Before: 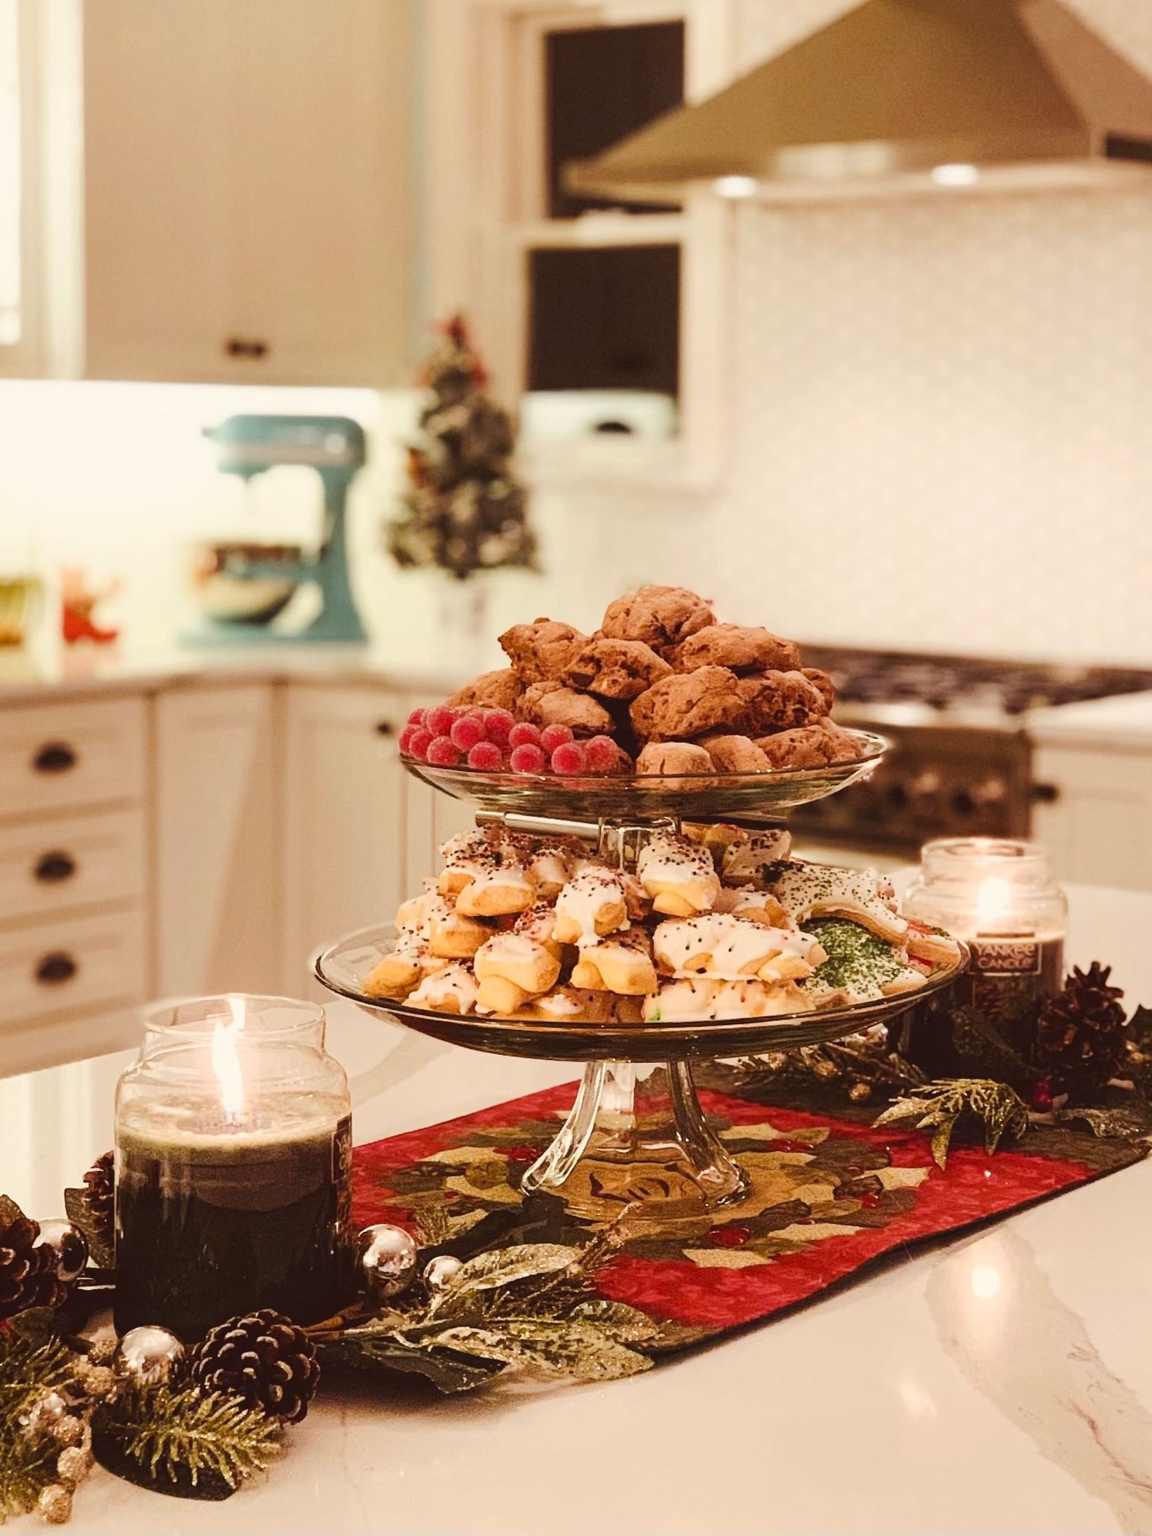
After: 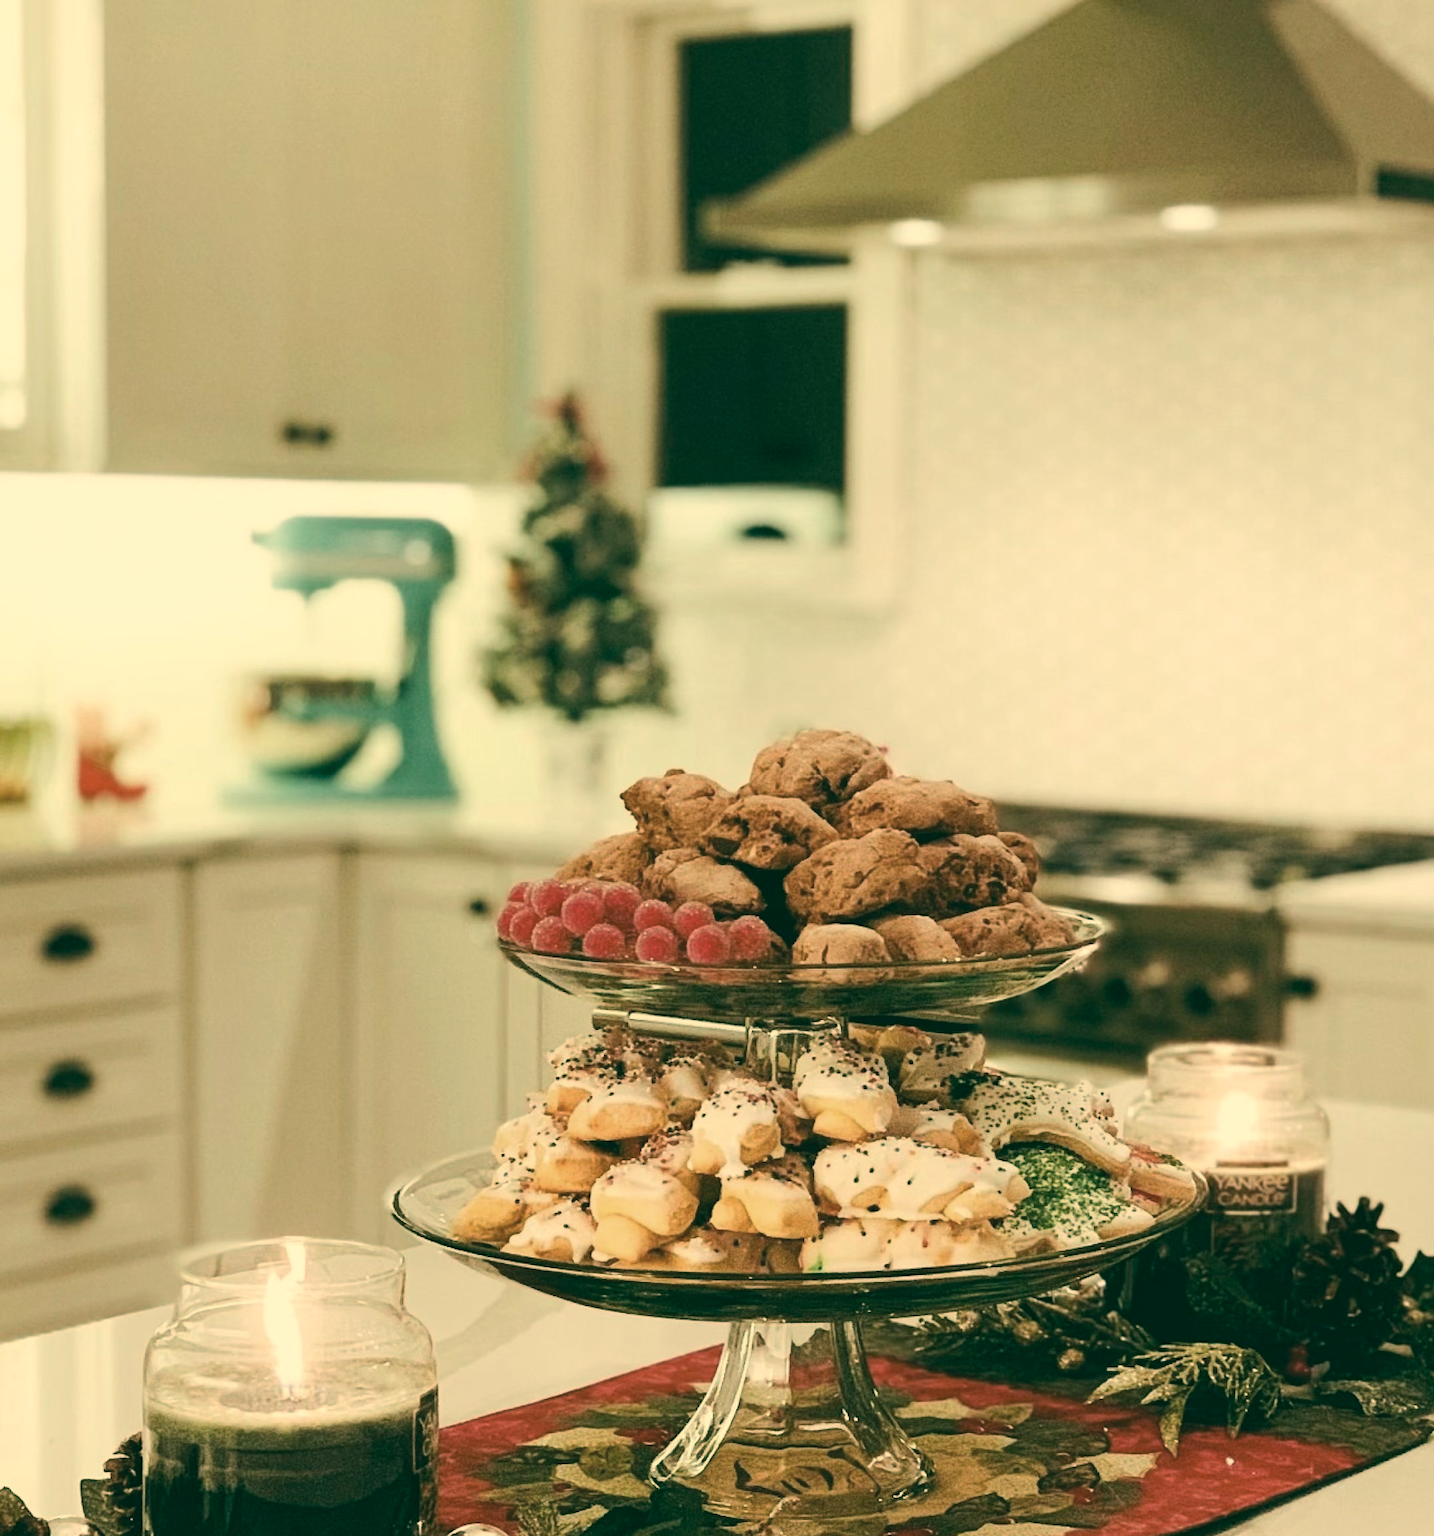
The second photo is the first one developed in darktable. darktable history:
color correction: highlights a* 1.83, highlights b* 34.02, shadows a* -36.68, shadows b* -5.48
crop: bottom 19.644%
color contrast: blue-yellow contrast 0.62
